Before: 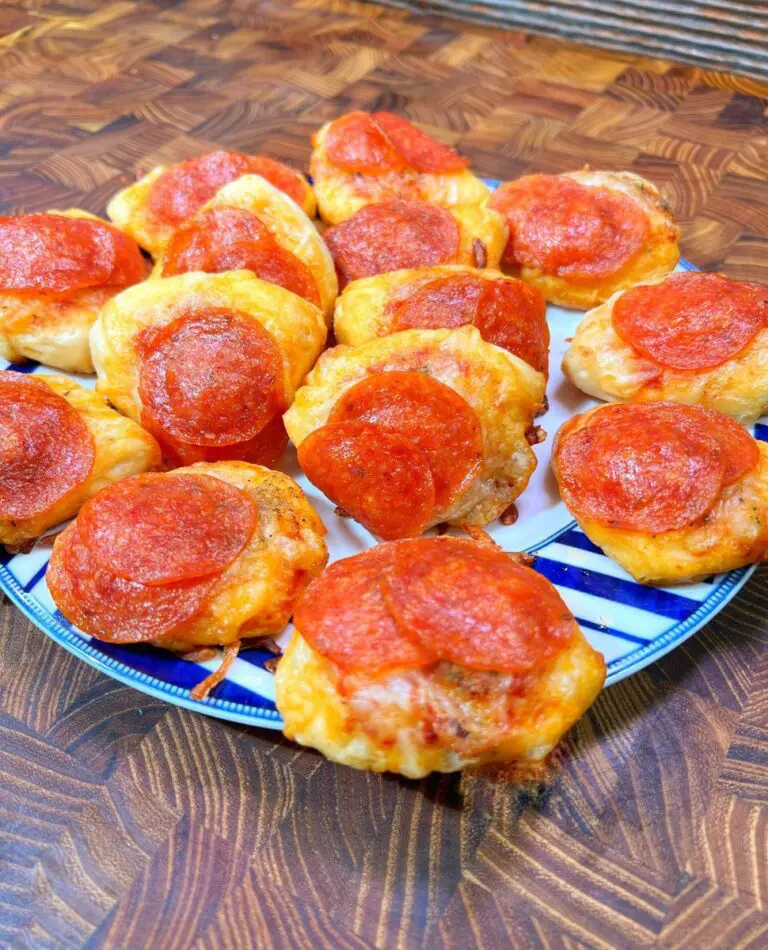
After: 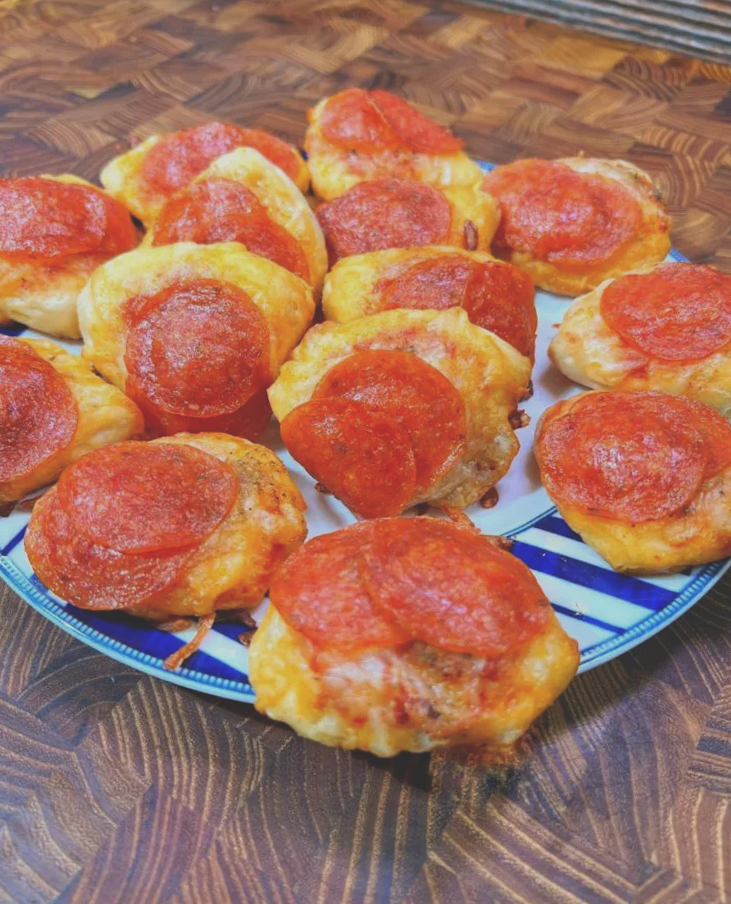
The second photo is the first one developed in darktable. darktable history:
exposure: black level correction -0.036, exposure -0.497 EV, compensate highlight preservation false
crop and rotate: angle -2.38°
